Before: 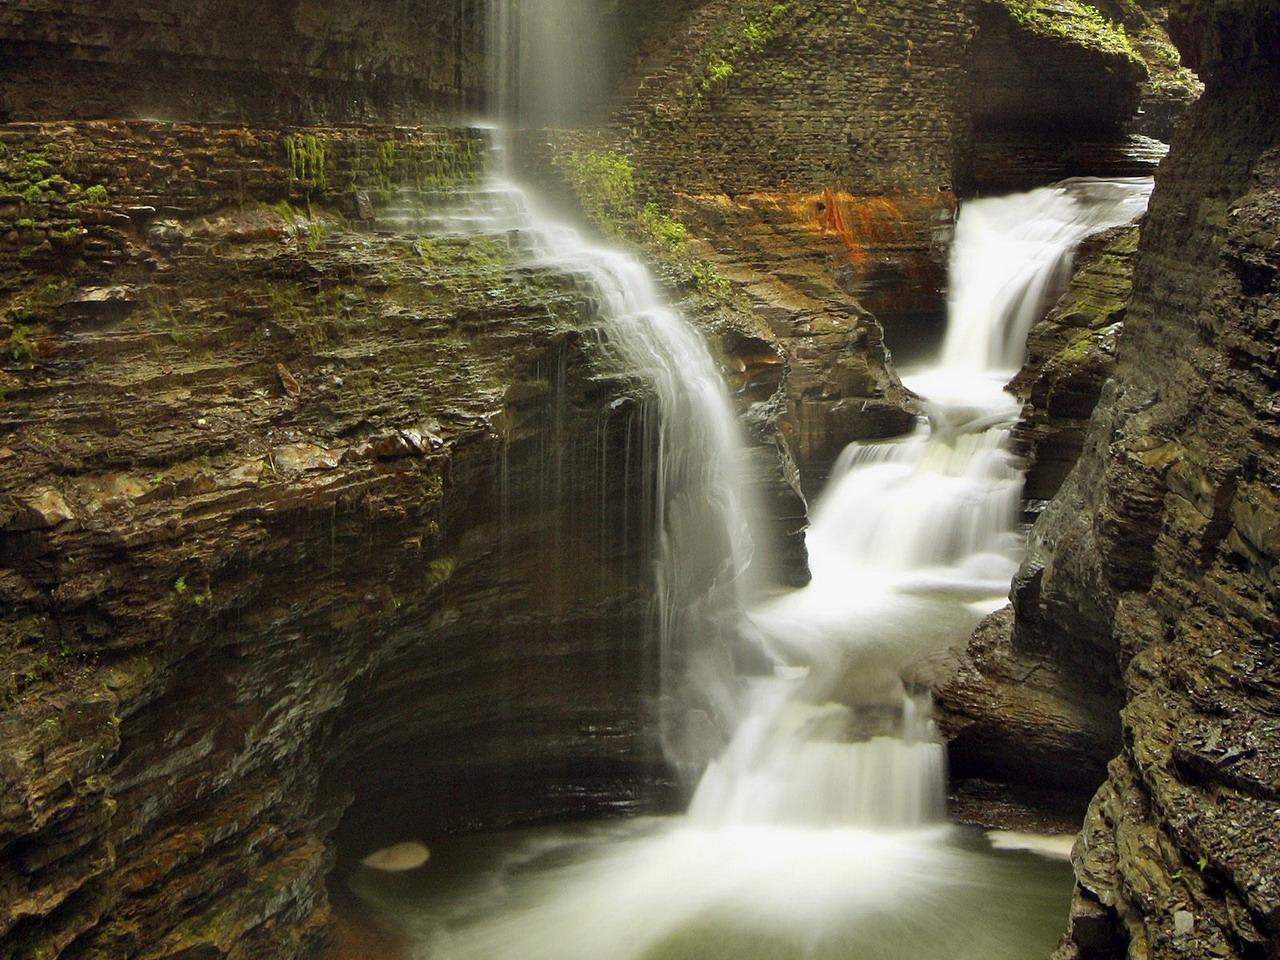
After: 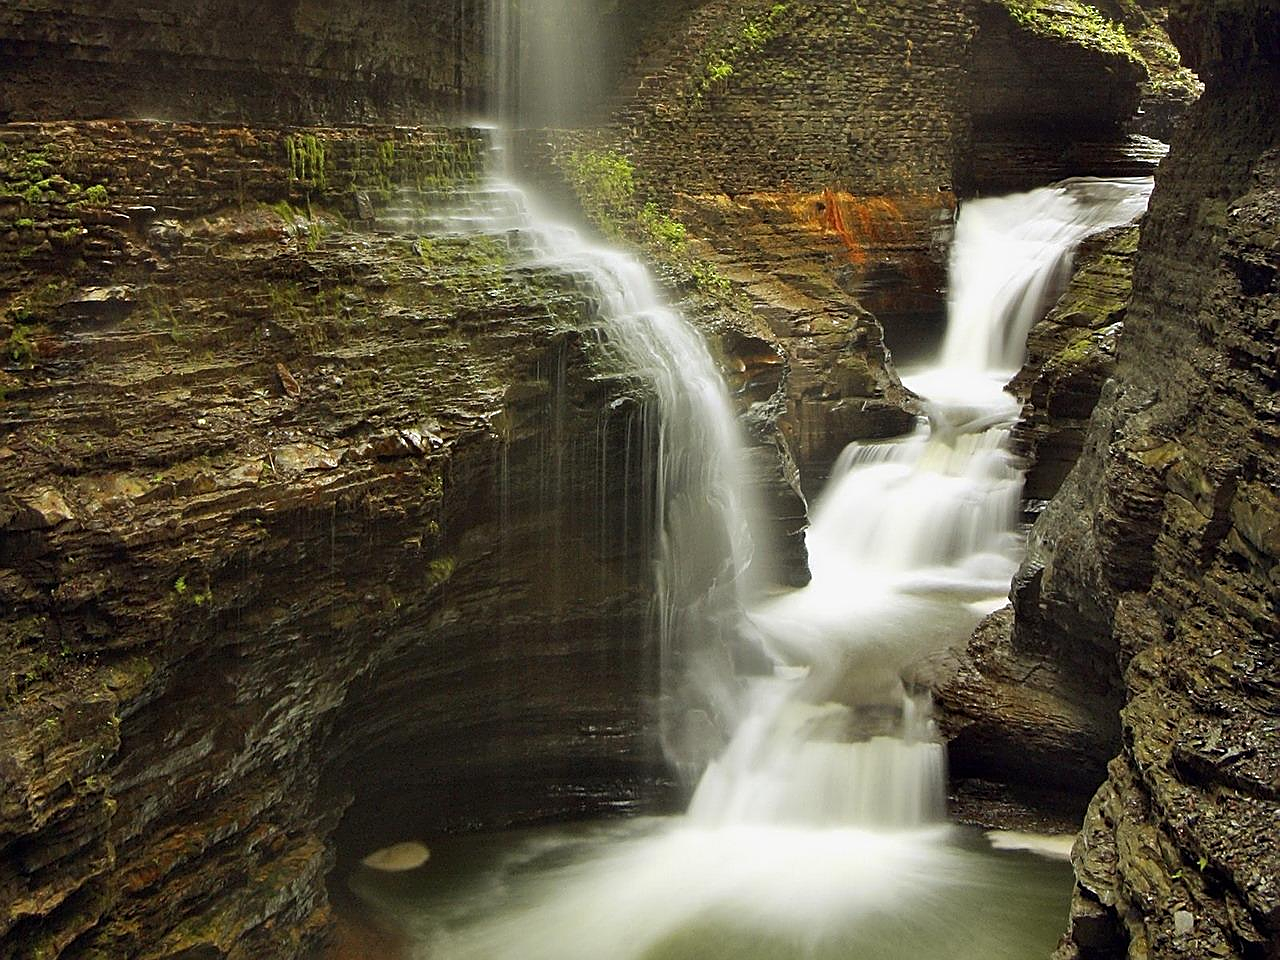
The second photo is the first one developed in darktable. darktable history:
sharpen: amount 0.571
